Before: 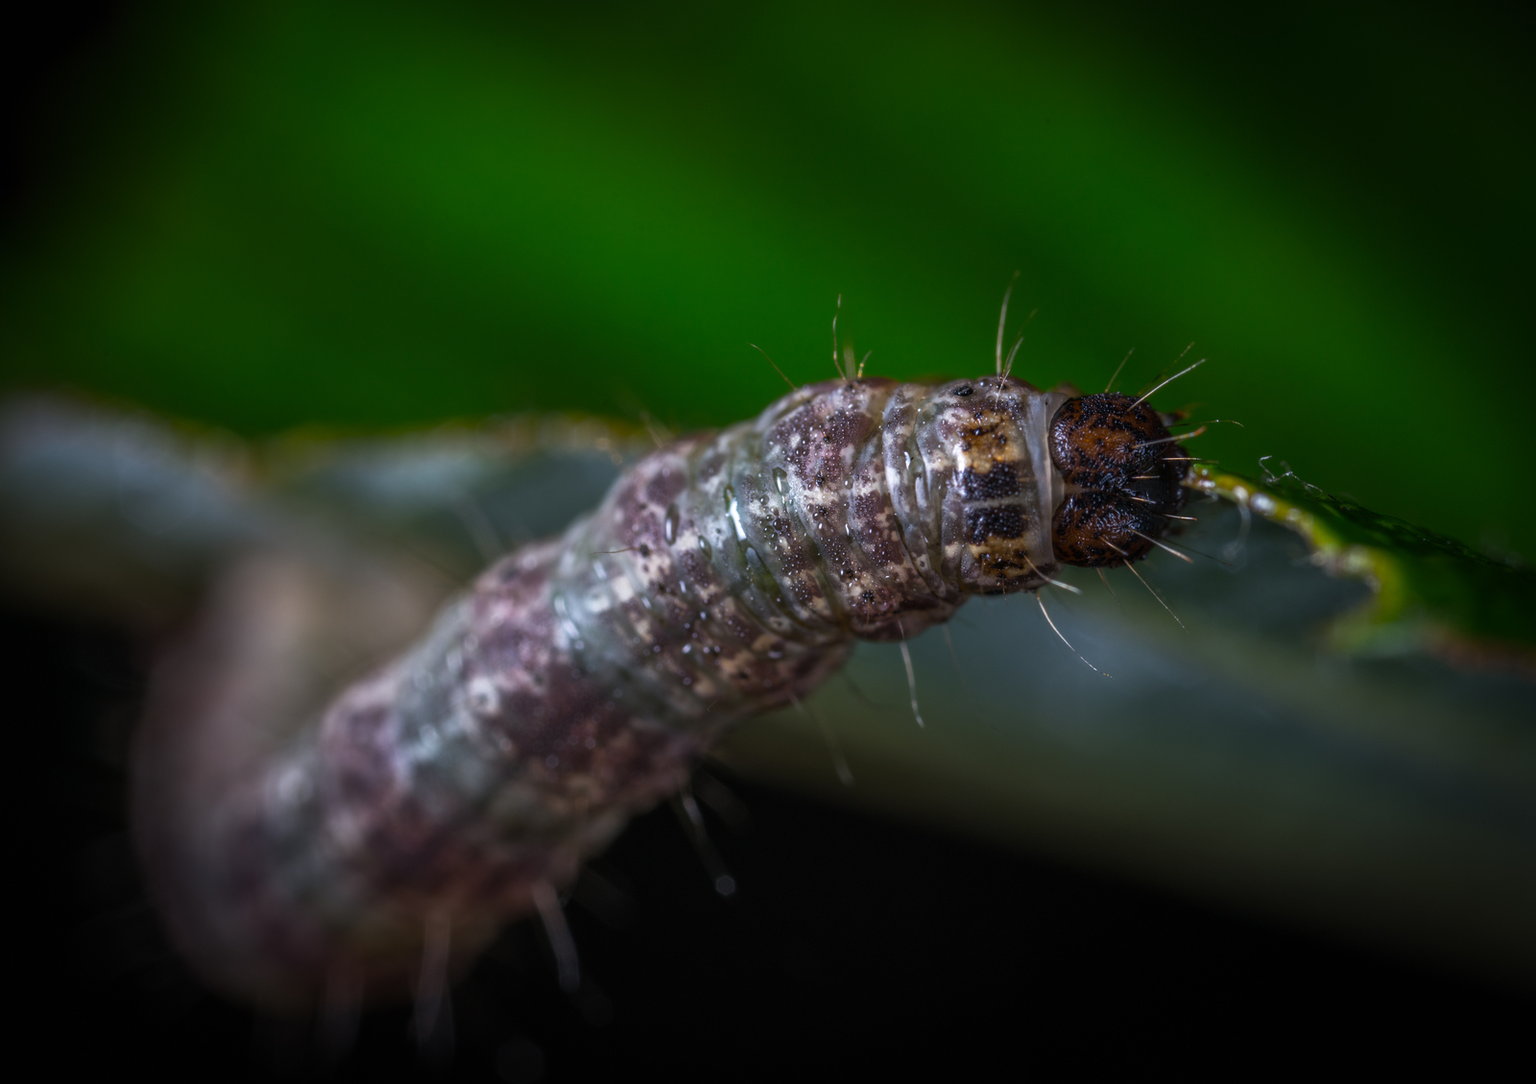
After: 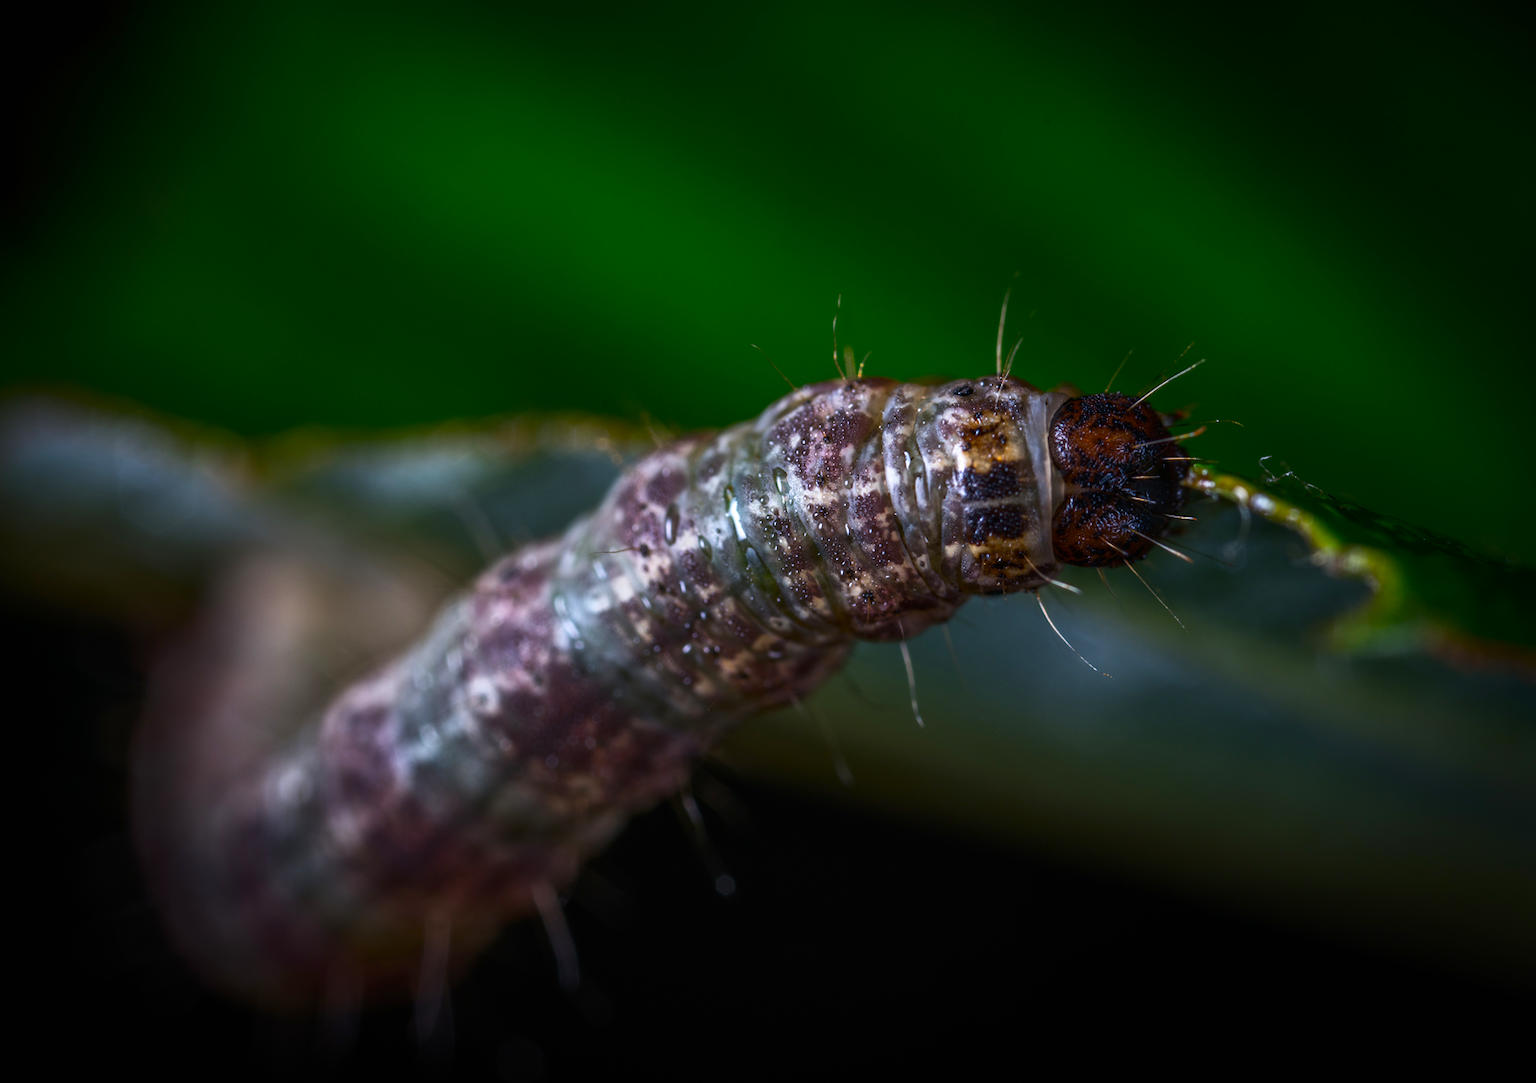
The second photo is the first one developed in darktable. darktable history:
contrast brightness saturation: contrast 0.174, saturation 0.301
